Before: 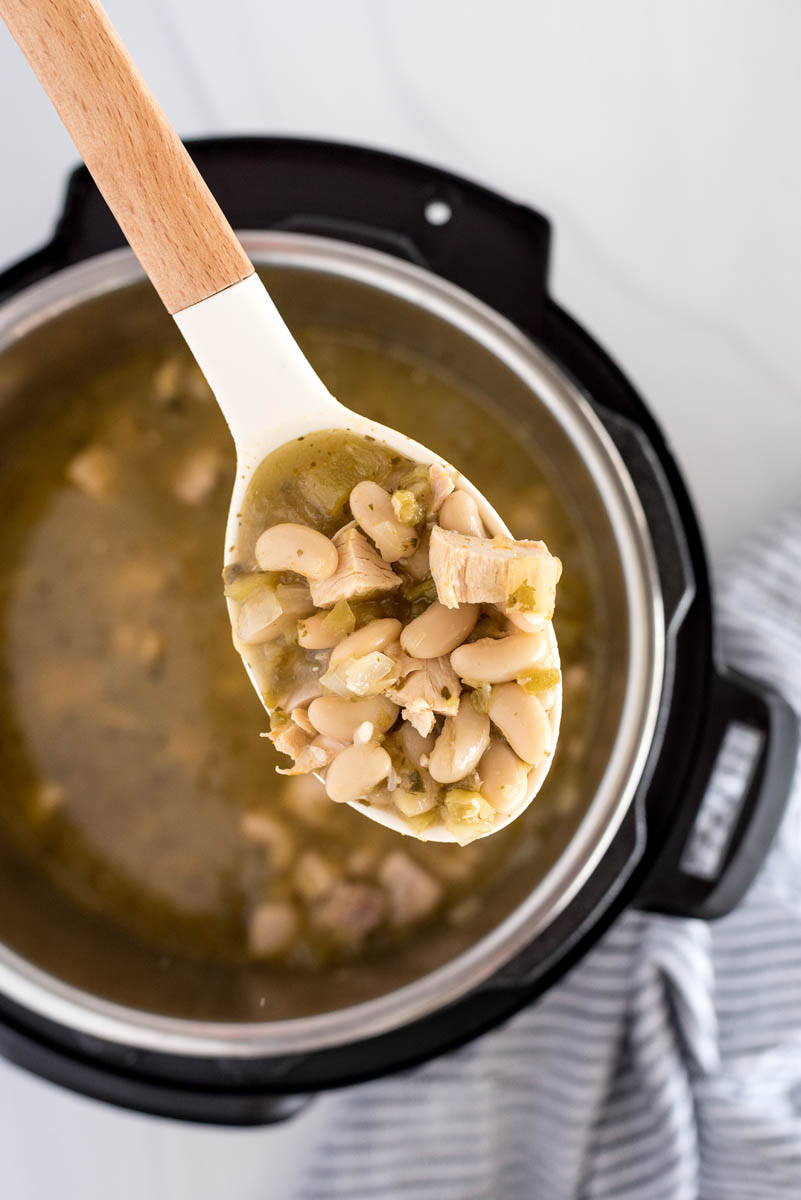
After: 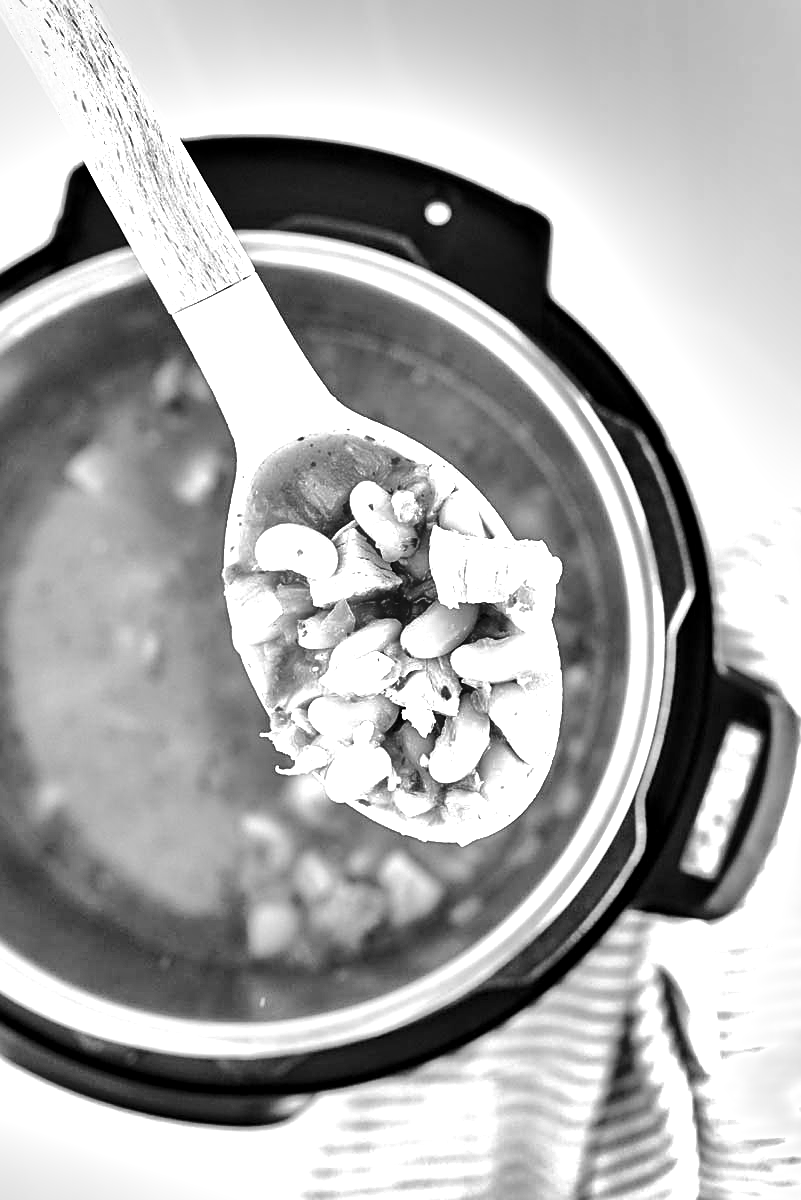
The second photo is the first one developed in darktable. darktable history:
shadows and highlights: shadows 58.11, highlights -60.48, highlights color adjustment 42.45%, soften with gaussian
color calibration: output gray [0.31, 0.36, 0.33, 0], illuminant as shot in camera, x 0.358, y 0.373, temperature 4628.91 K
exposure: black level correction 0, exposure 1.298 EV, compensate highlight preservation false
local contrast: mode bilateral grid, contrast 20, coarseness 49, detail 128%, midtone range 0.2
sharpen: on, module defaults
tone equalizer: -7 EV 0.155 EV, -6 EV 0.618 EV, -5 EV 1.15 EV, -4 EV 1.34 EV, -3 EV 1.13 EV, -2 EV 0.6 EV, -1 EV 0.152 EV, edges refinement/feathering 500, mask exposure compensation -1.57 EV, preserve details no
